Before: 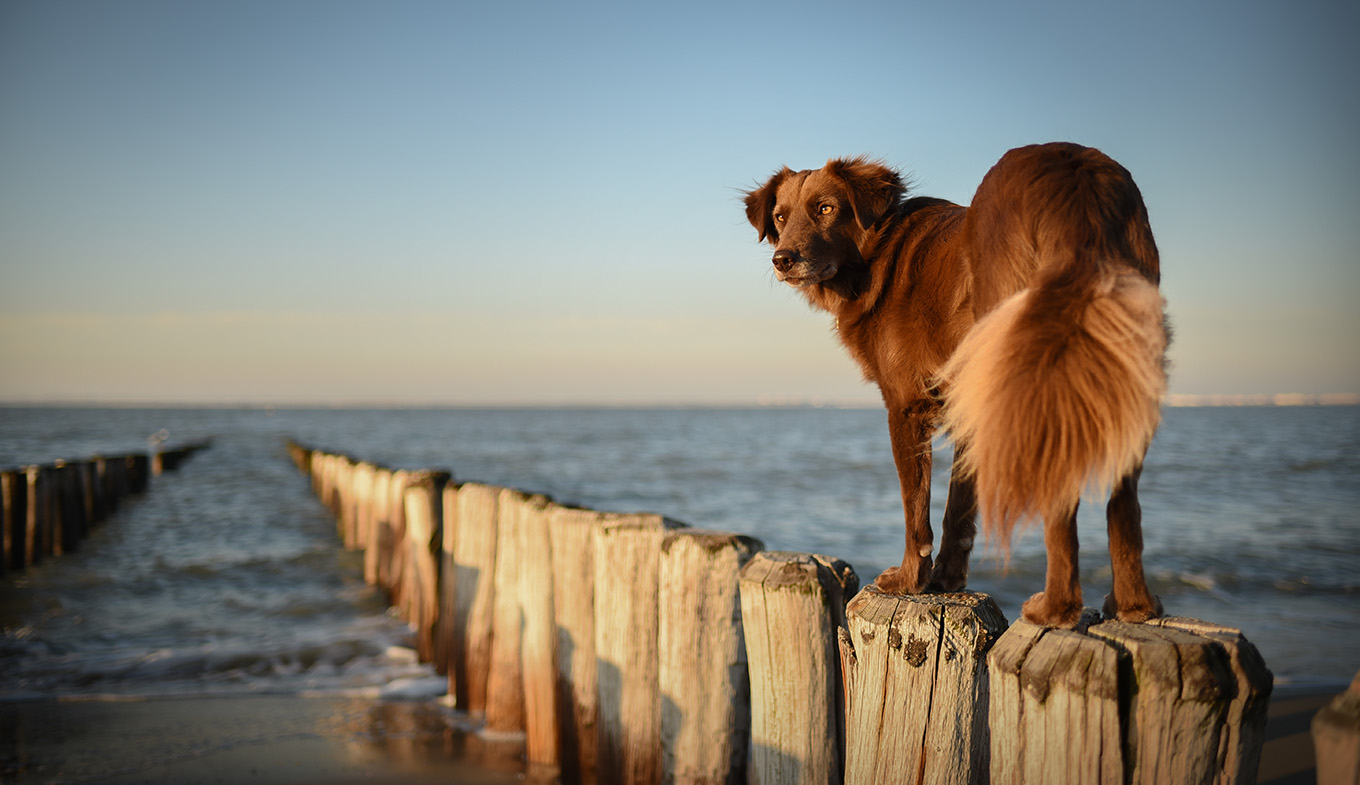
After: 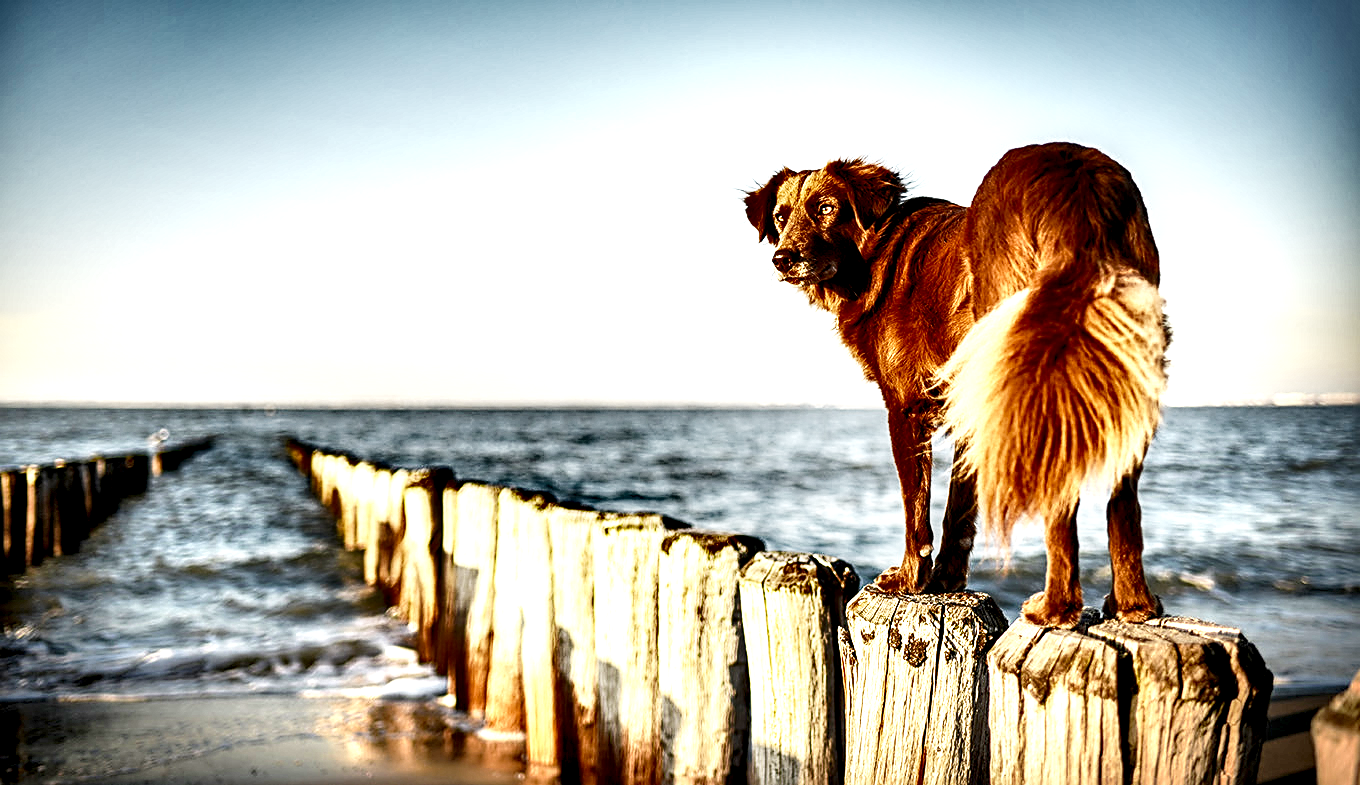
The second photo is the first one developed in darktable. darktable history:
sharpen: radius 2.767
shadows and highlights: shadows 24.5, highlights -78.15, soften with gaussian
exposure: exposure 0.6 EV, compensate highlight preservation false
contrast brightness saturation: saturation -0.05
base curve: curves: ch0 [(0, 0) (0.012, 0.01) (0.073, 0.168) (0.31, 0.711) (0.645, 0.957) (1, 1)], preserve colors none
local contrast: highlights 80%, shadows 57%, detail 175%, midtone range 0.602
